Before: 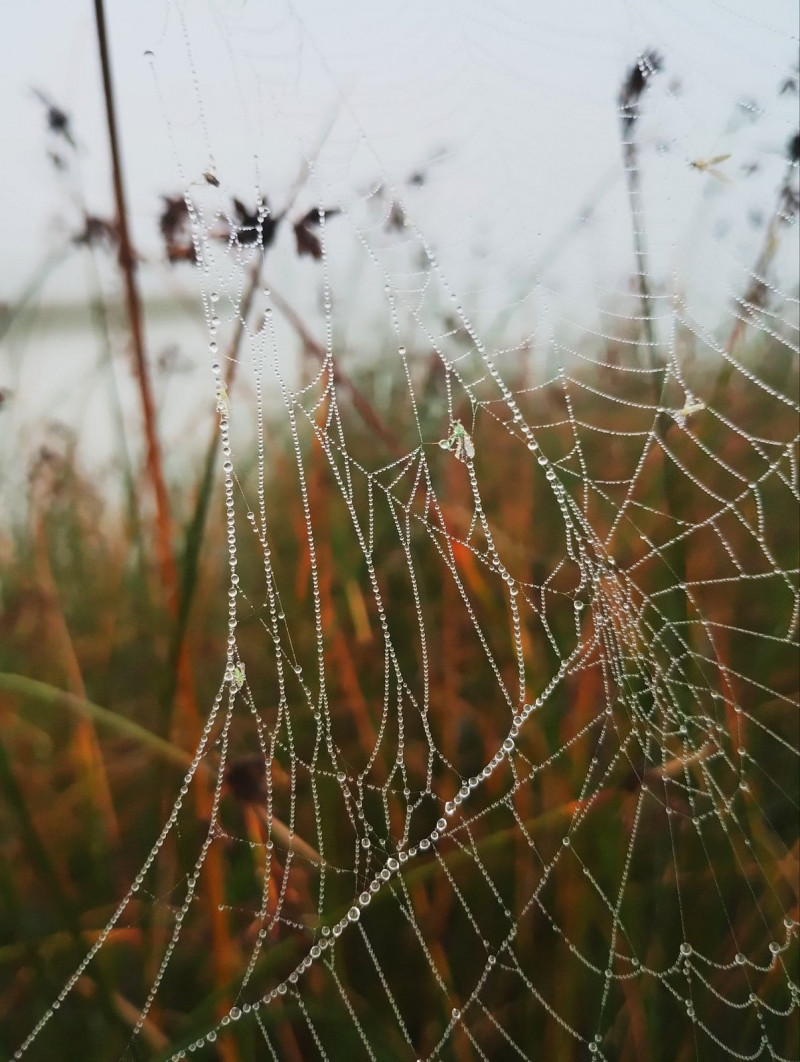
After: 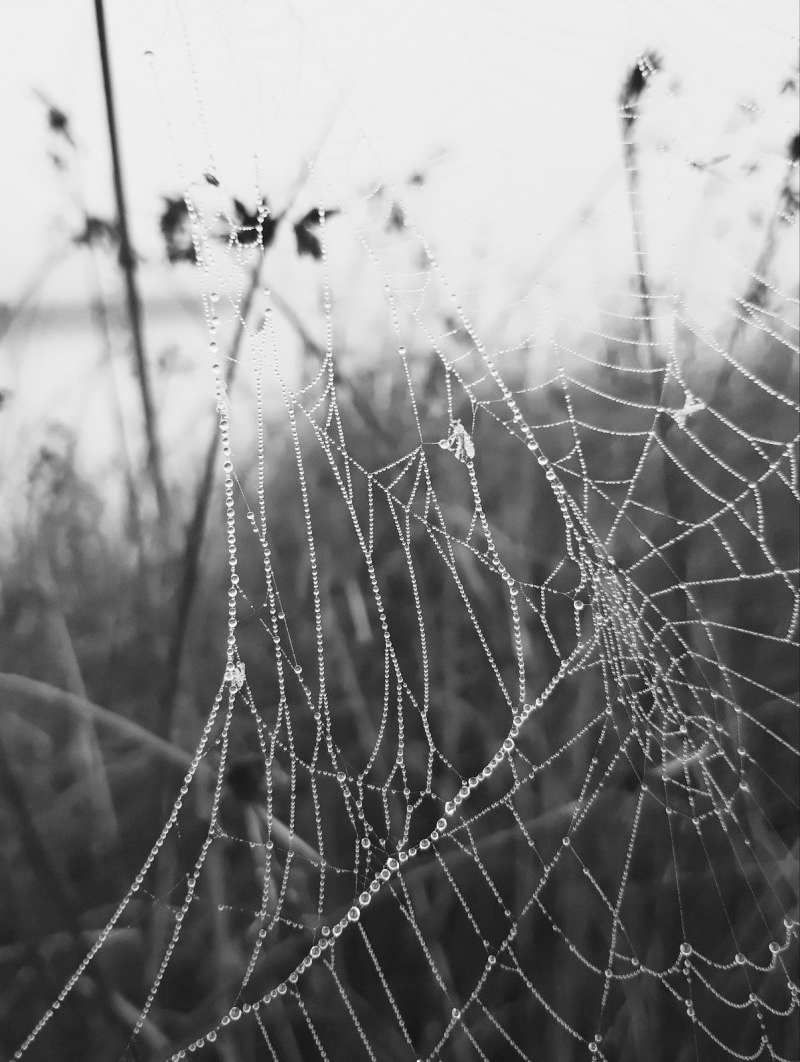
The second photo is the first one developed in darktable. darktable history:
contrast brightness saturation: contrast 0.2, brightness 0.16, saturation 0.22
monochrome: a 16.01, b -2.65, highlights 0.52
